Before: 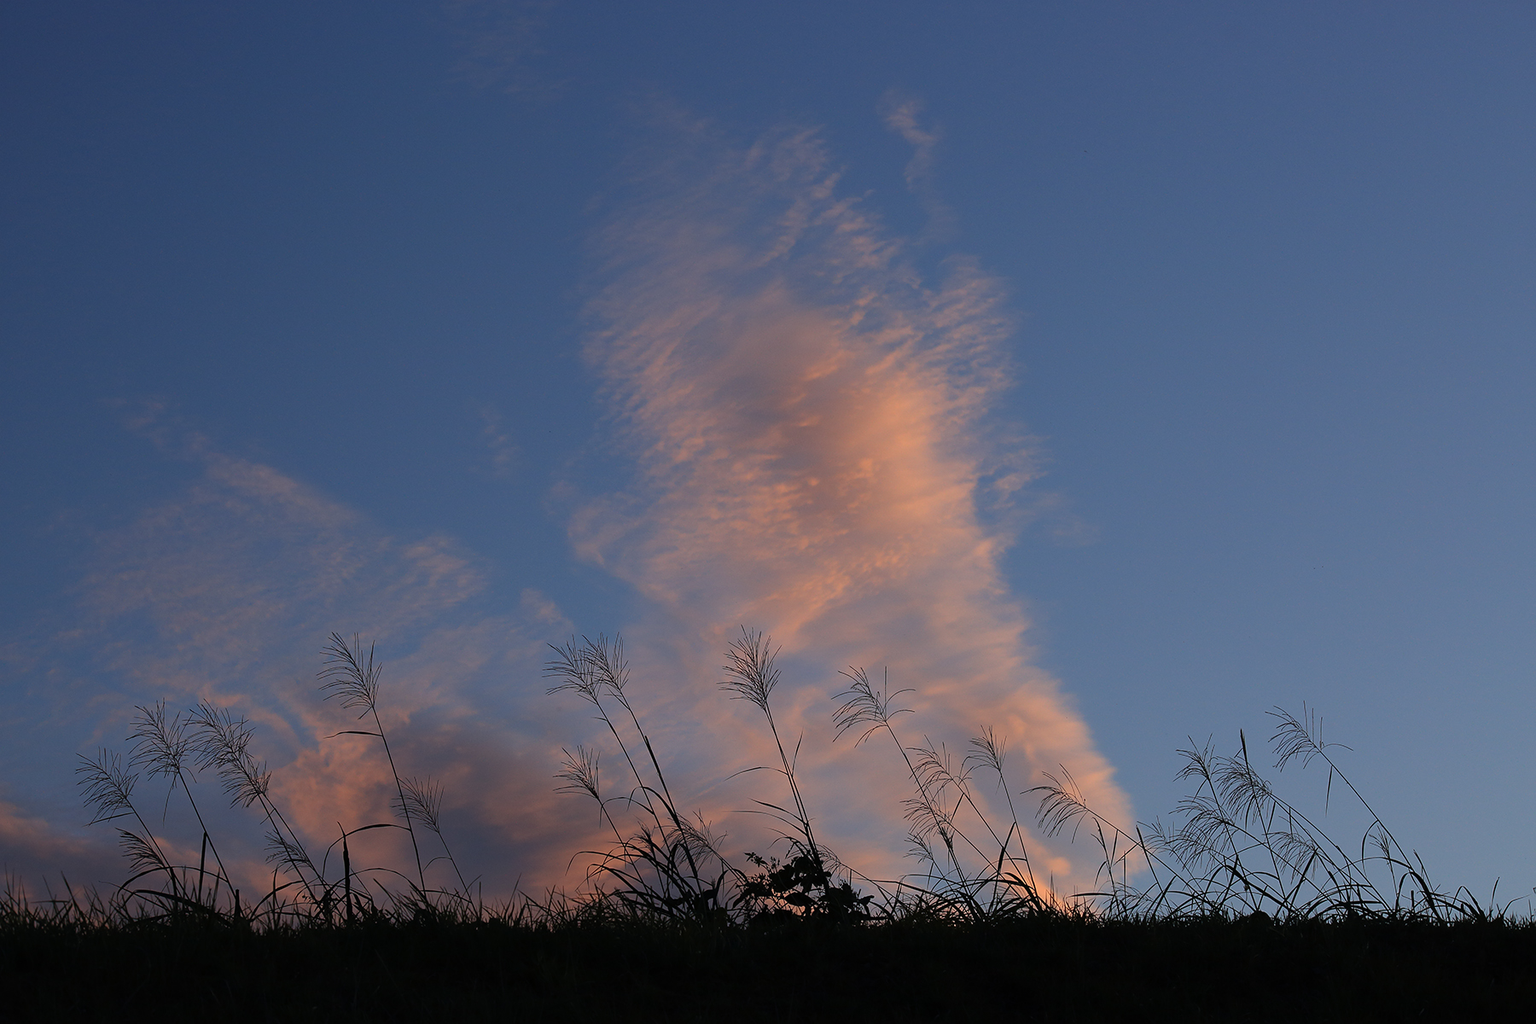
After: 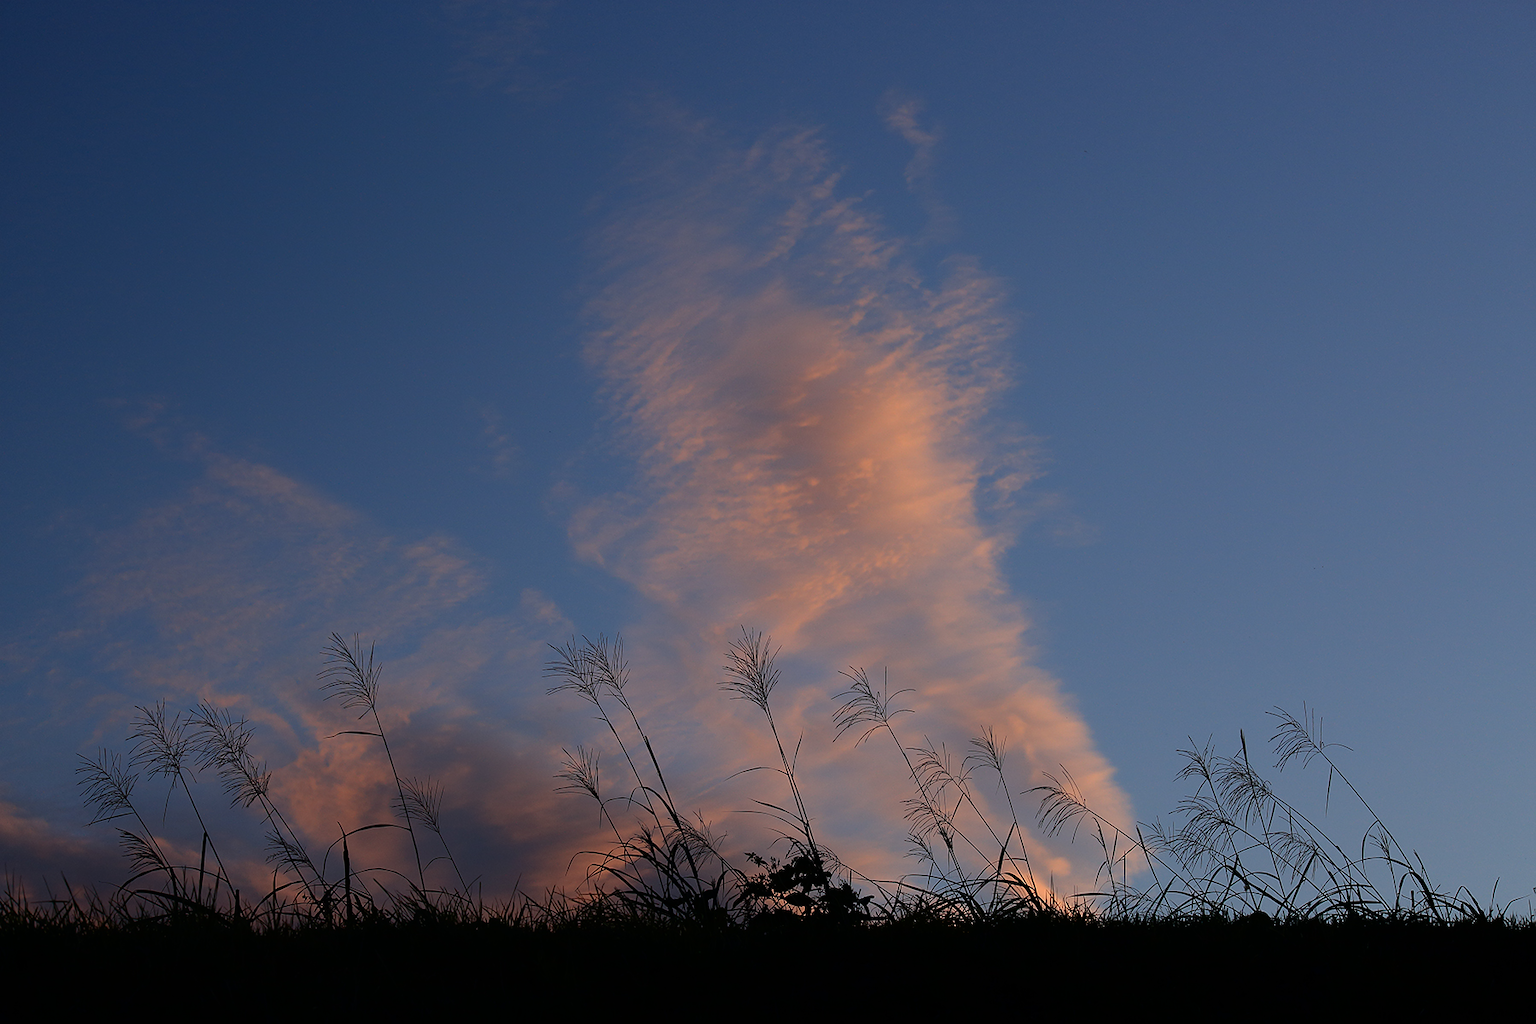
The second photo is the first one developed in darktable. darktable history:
shadows and highlights: shadows -62.34, white point adjustment -5.37, highlights 59.83
